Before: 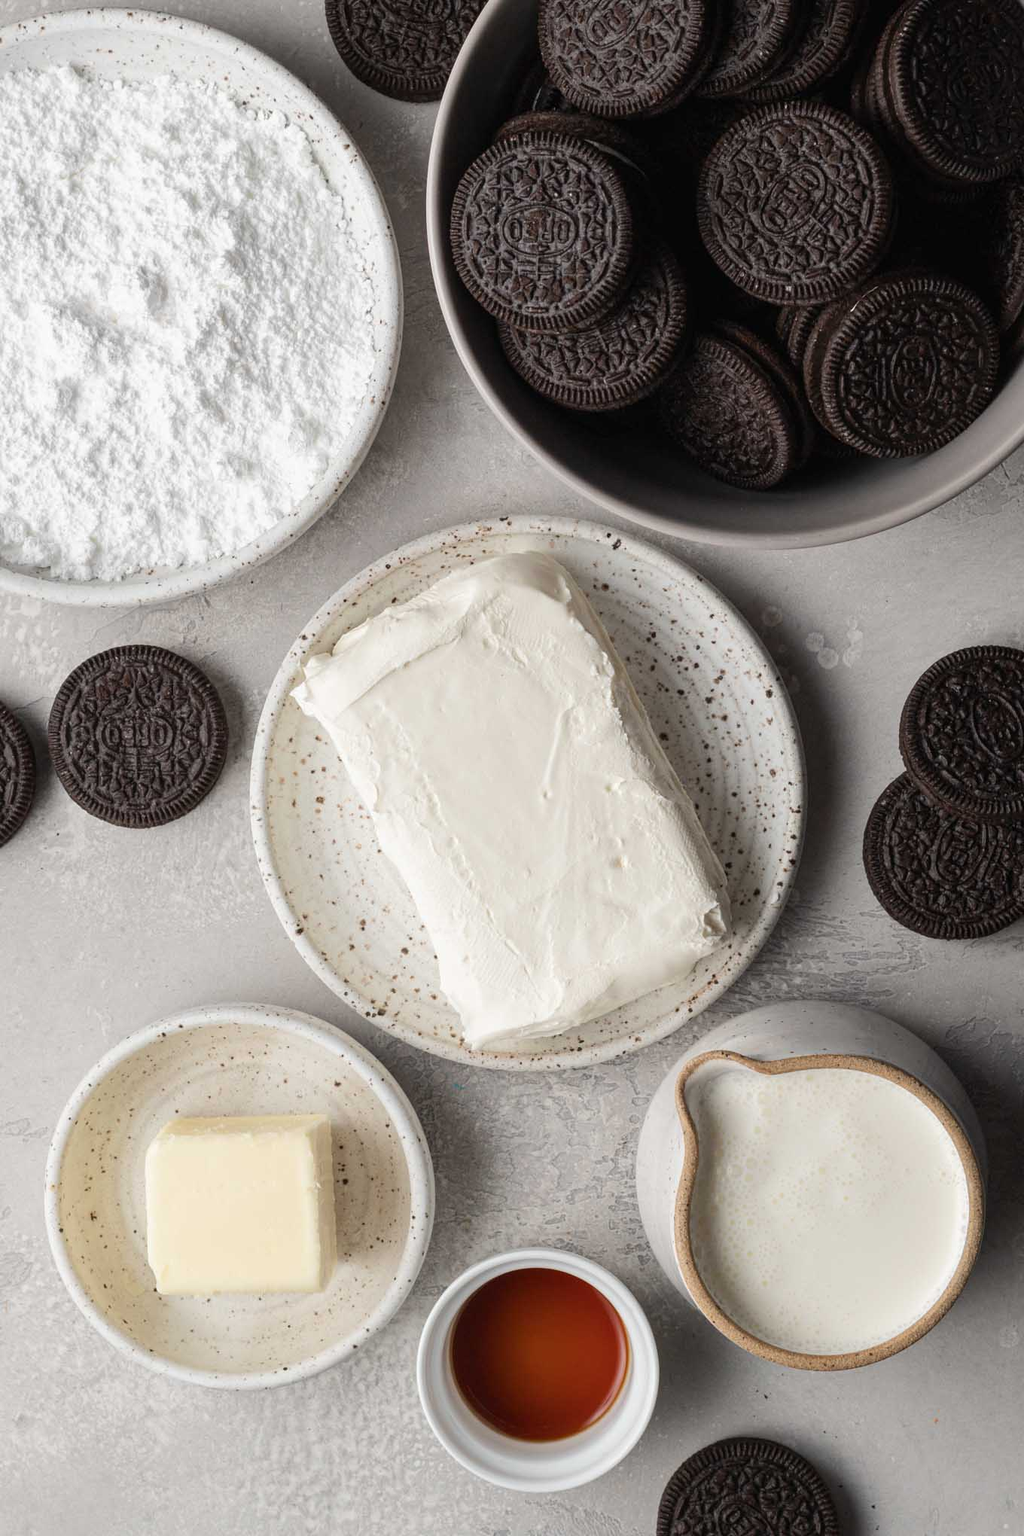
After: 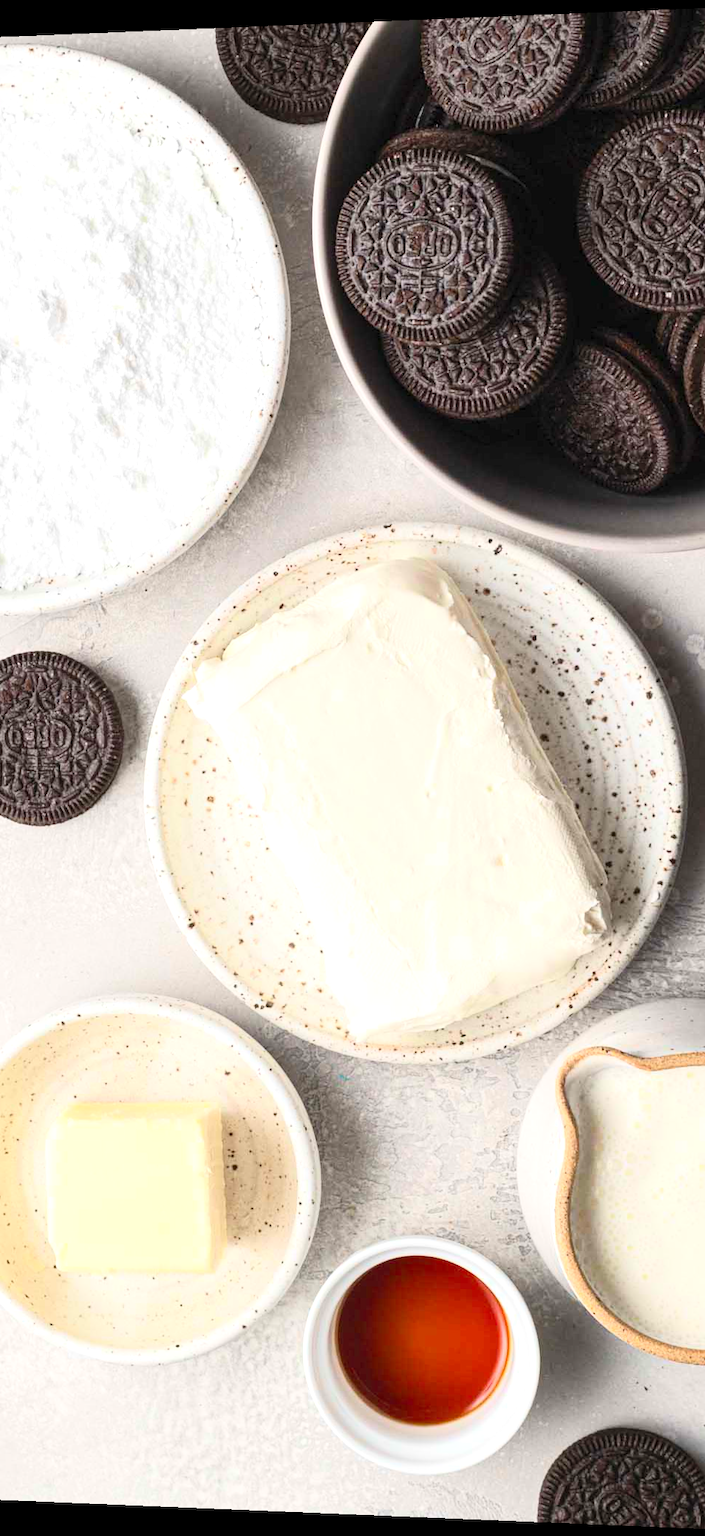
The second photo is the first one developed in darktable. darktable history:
rotate and perspective: lens shift (horizontal) -0.055, automatic cropping off
exposure: black level correction 0.001, exposure 0.5 EV, compensate exposure bias true, compensate highlight preservation false
crop and rotate: left 9.061%, right 20.142%
contrast brightness saturation: contrast 0.24, brightness 0.26, saturation 0.39
